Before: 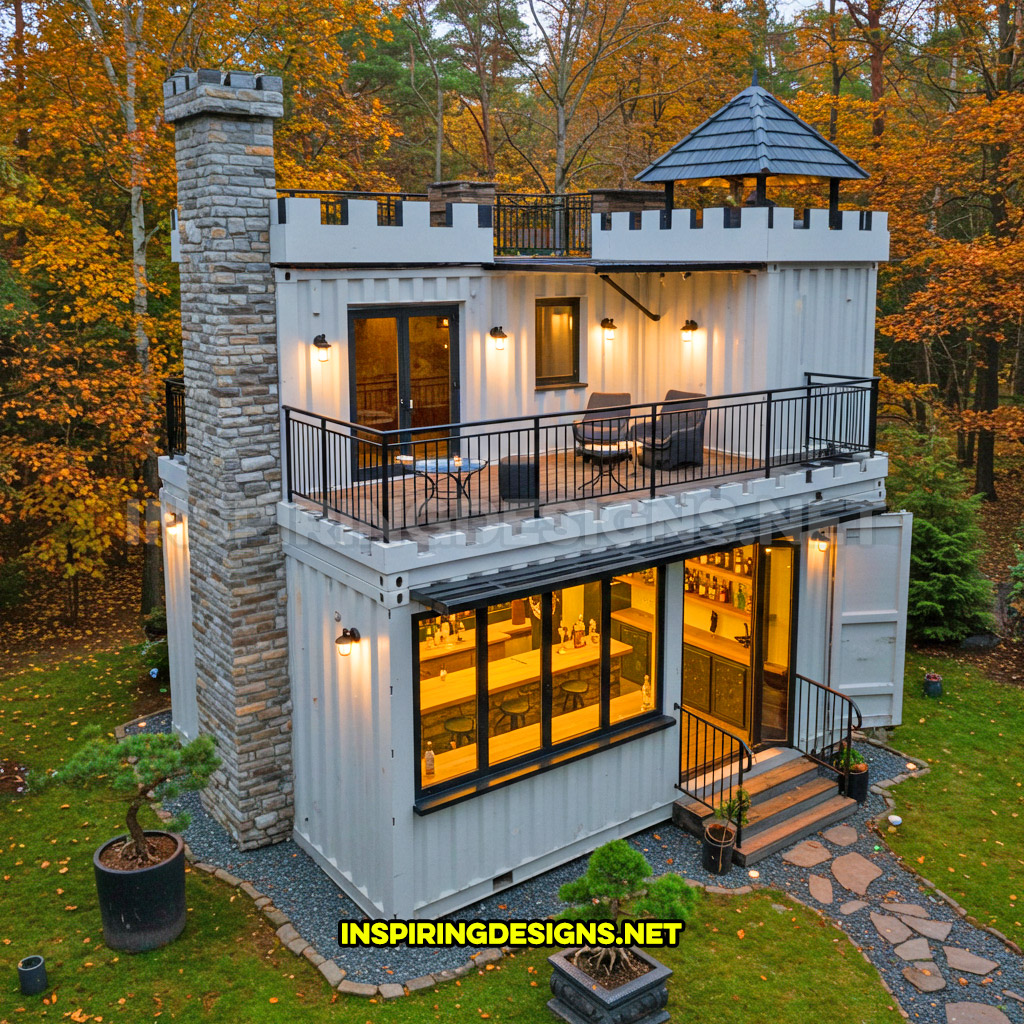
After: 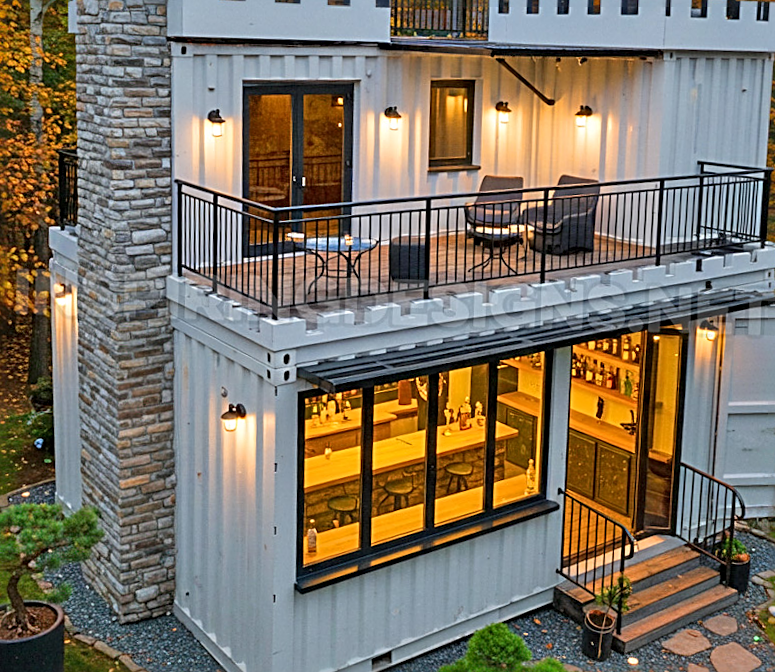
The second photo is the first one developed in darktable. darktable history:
rotate and perspective: rotation -1.75°, automatic cropping off
crop and rotate: angle -3.37°, left 9.79%, top 20.73%, right 12.42%, bottom 11.82%
sharpen: radius 2.543, amount 0.636
